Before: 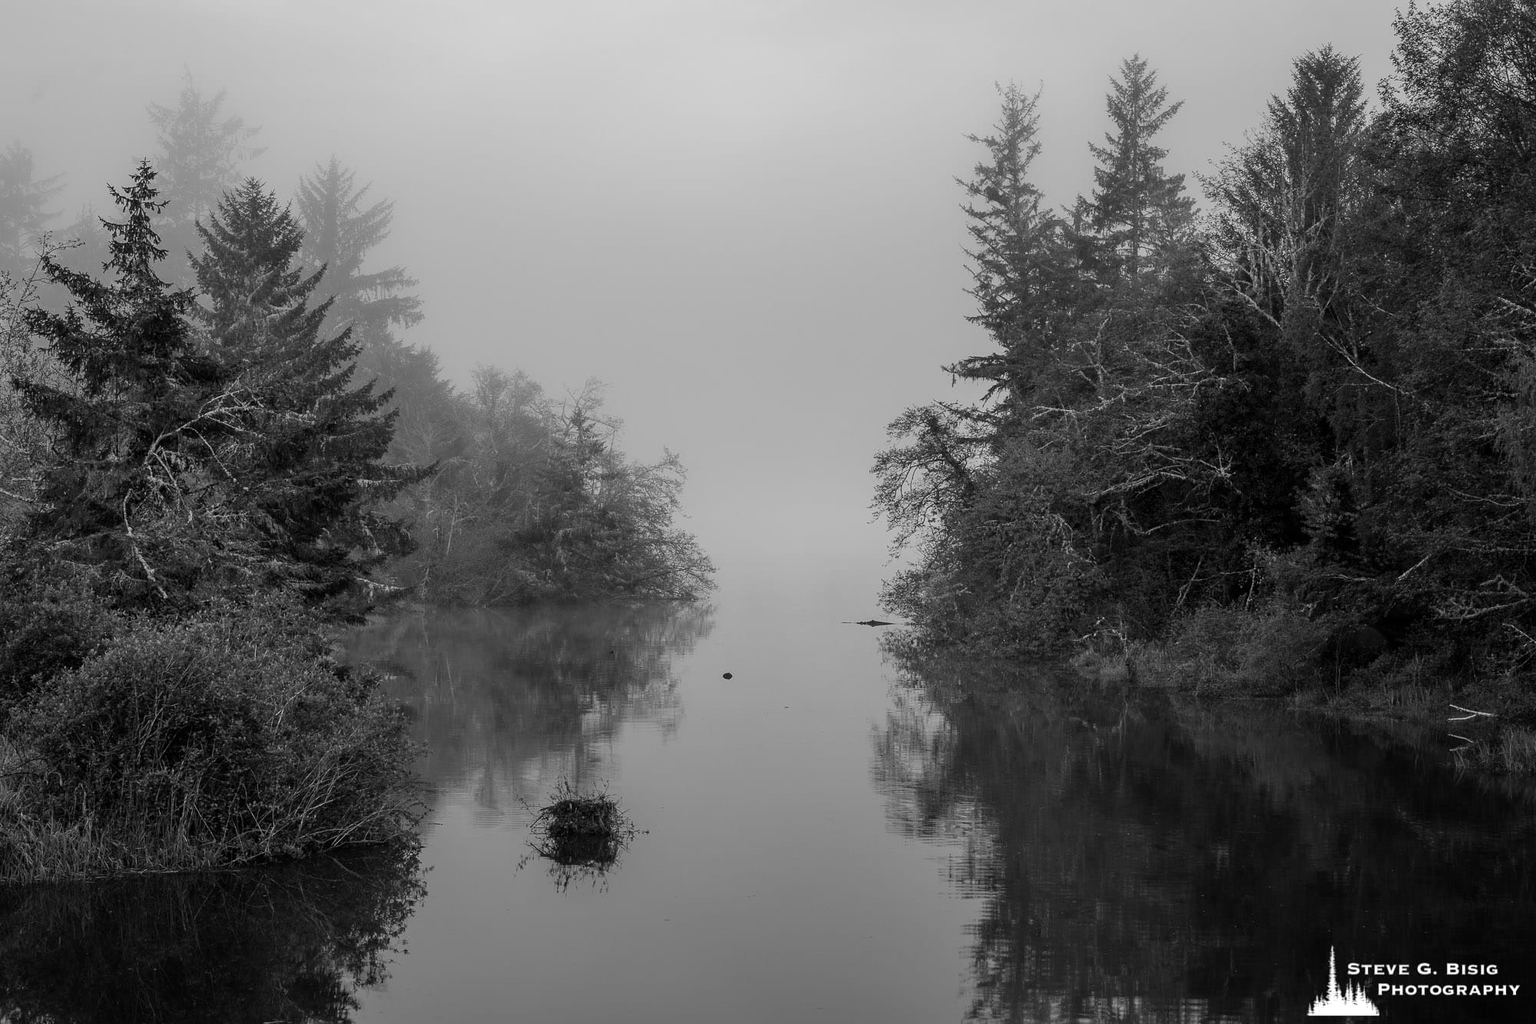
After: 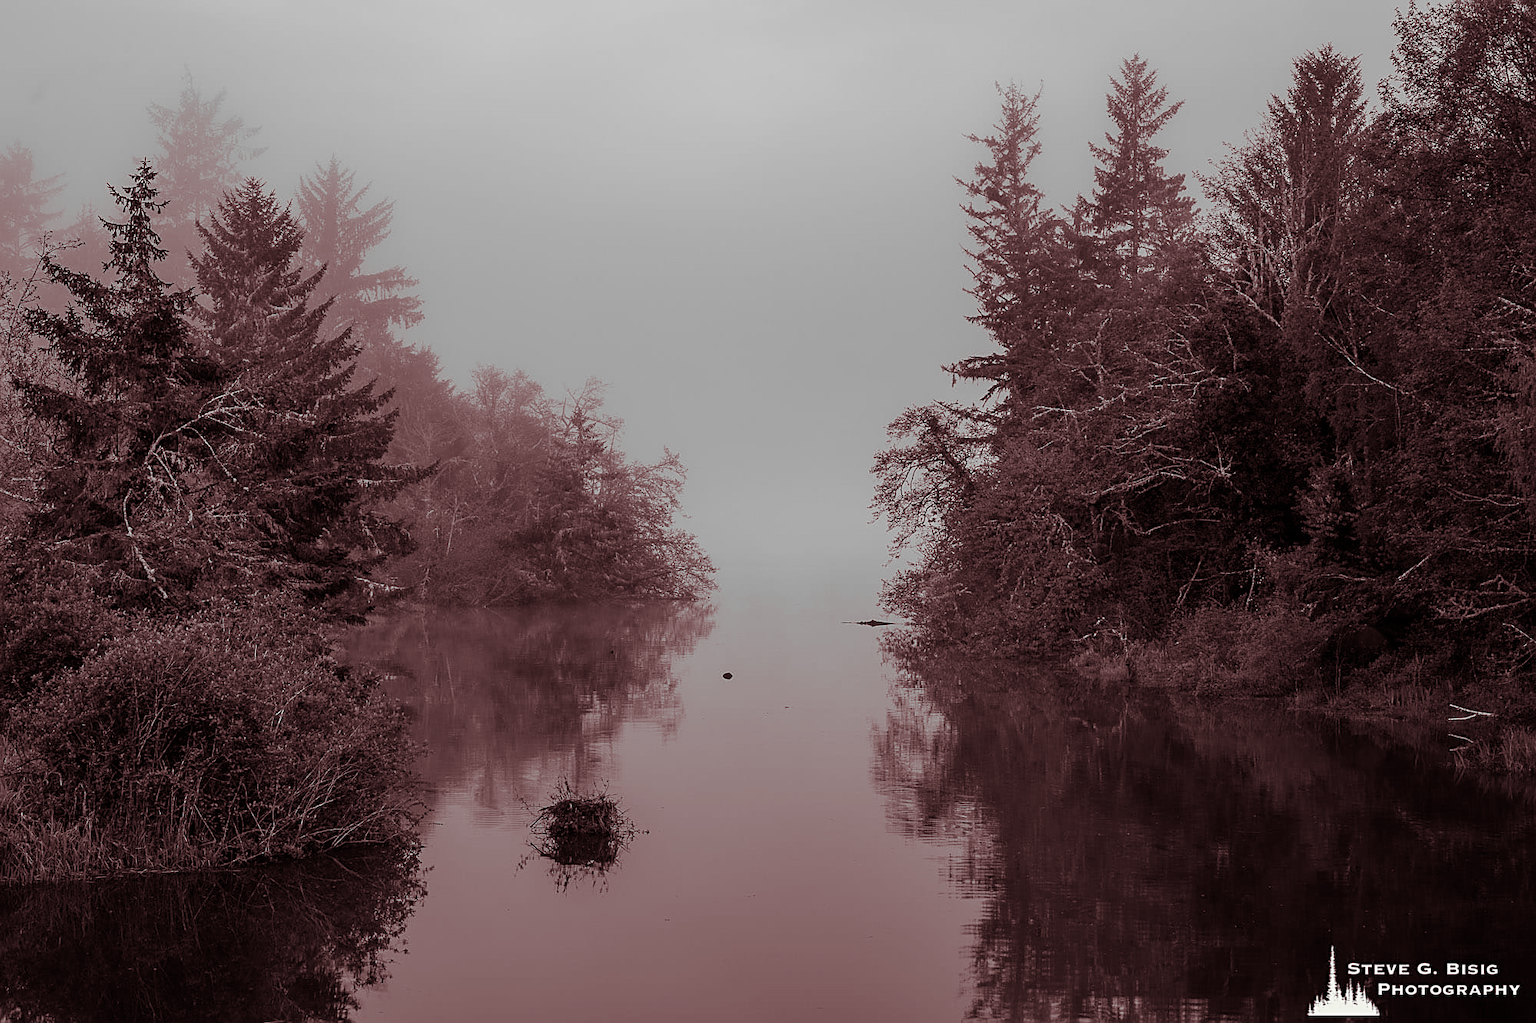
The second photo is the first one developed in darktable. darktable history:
sharpen: on, module defaults
exposure: exposure -0.21 EV, compensate highlight preservation false
split-toning: shadows › hue 360°
